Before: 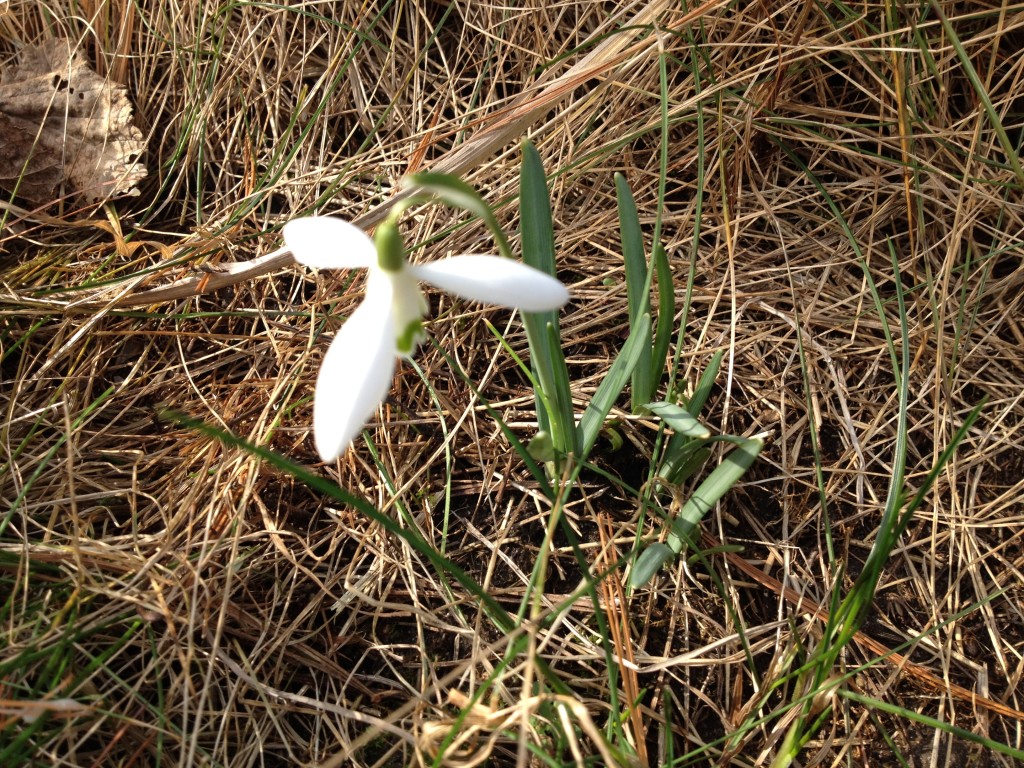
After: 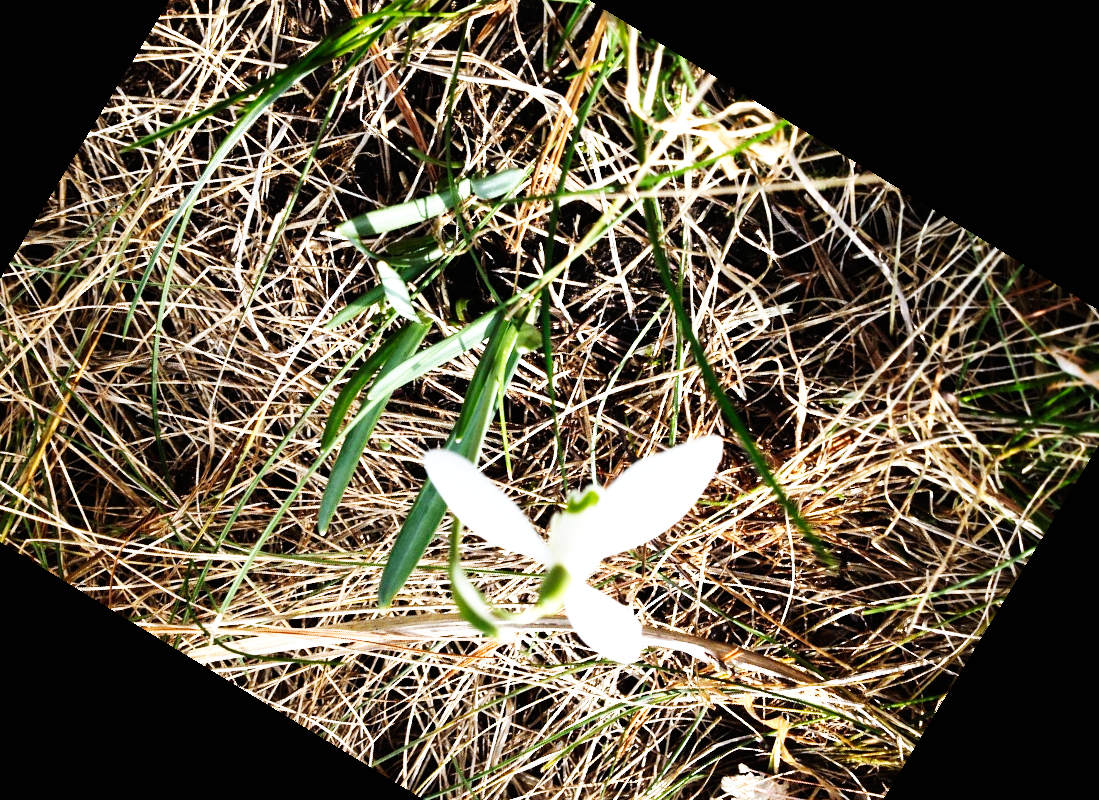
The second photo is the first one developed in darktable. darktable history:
base curve: curves: ch0 [(0, 0) (0.007, 0.004) (0.027, 0.03) (0.046, 0.07) (0.207, 0.54) (0.442, 0.872) (0.673, 0.972) (1, 1)], preserve colors none
white balance: red 0.931, blue 1.11
crop and rotate: angle 148.68°, left 9.111%, top 15.603%, right 4.588%, bottom 17.041%
tone equalizer: -8 EV -0.75 EV, -7 EV -0.7 EV, -6 EV -0.6 EV, -5 EV -0.4 EV, -3 EV 0.4 EV, -2 EV 0.6 EV, -1 EV 0.7 EV, +0 EV 0.75 EV, edges refinement/feathering 500, mask exposure compensation -1.57 EV, preserve details no
